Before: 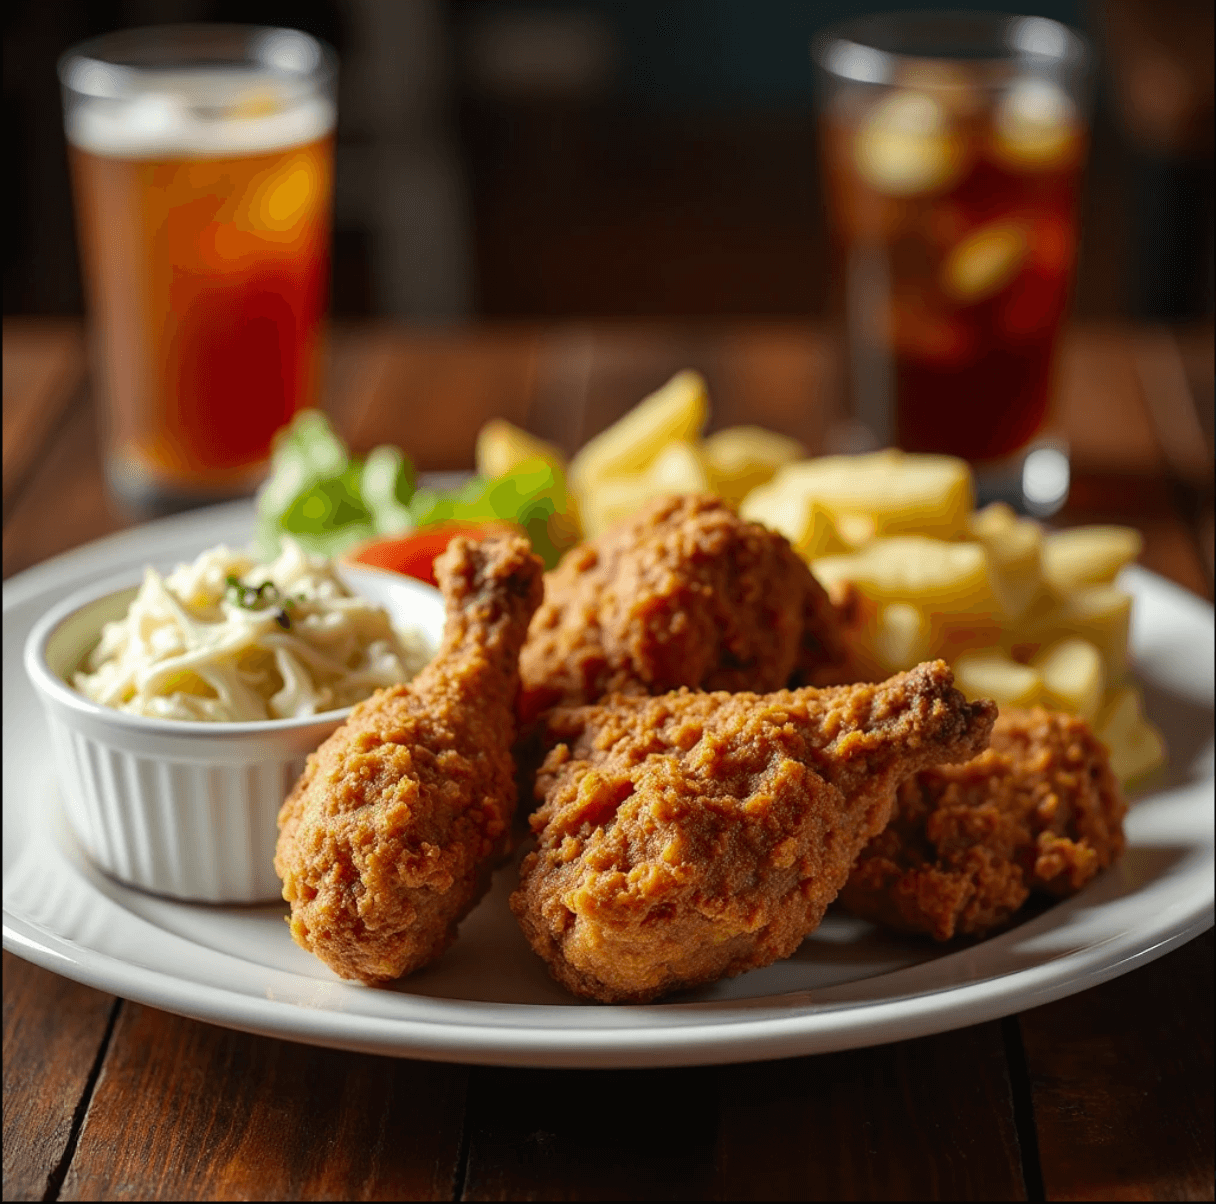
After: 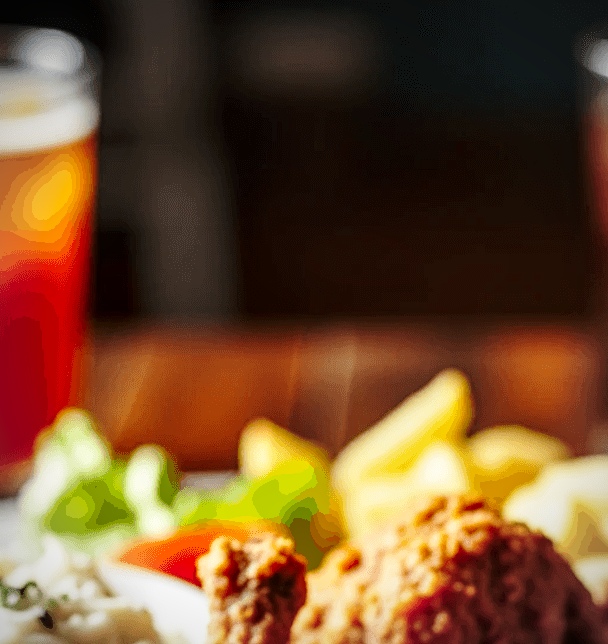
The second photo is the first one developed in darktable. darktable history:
color balance rgb: on, module defaults
vignetting: fall-off radius 60.92%
base curve: curves: ch0 [(0, 0) (0.036, 0.037) (0.121, 0.228) (0.46, 0.76) (0.859, 0.983) (1, 1)], preserve colors none
crop: left 19.556%, right 30.401%, bottom 46.458%
exposure: black level correction 0.001, compensate highlight preservation false
local contrast: on, module defaults
